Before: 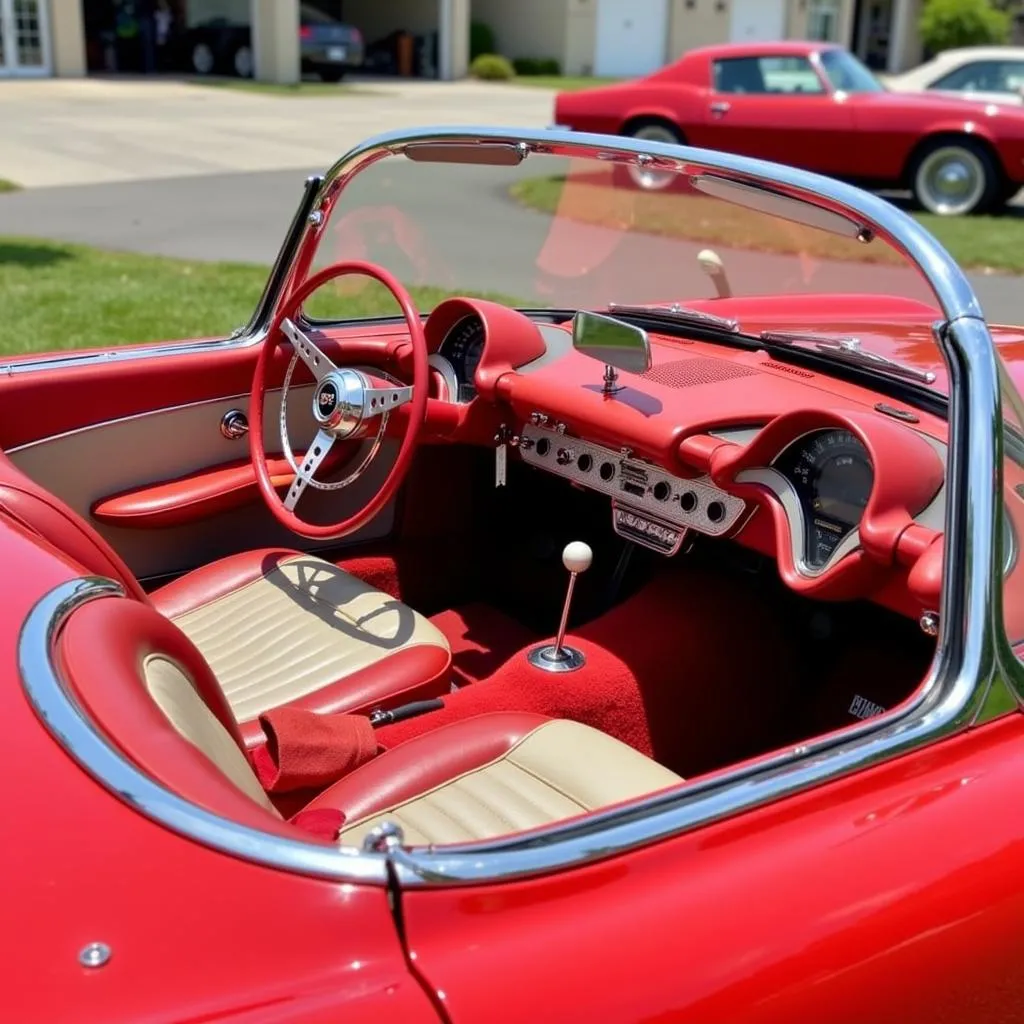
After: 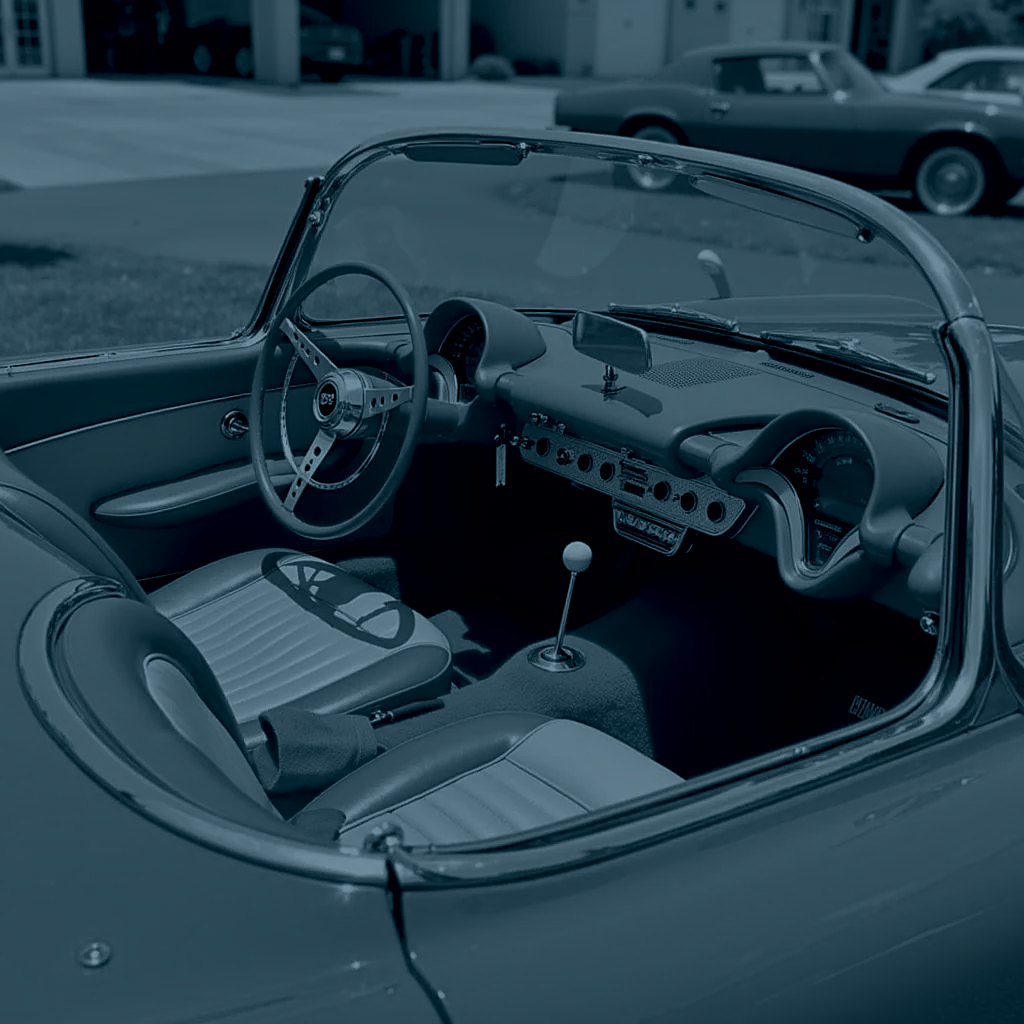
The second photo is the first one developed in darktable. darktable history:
colorize: hue 194.4°, saturation 29%, source mix 61.75%, lightness 3.98%, version 1
white balance: red 1.123, blue 0.83
sharpen: on, module defaults
